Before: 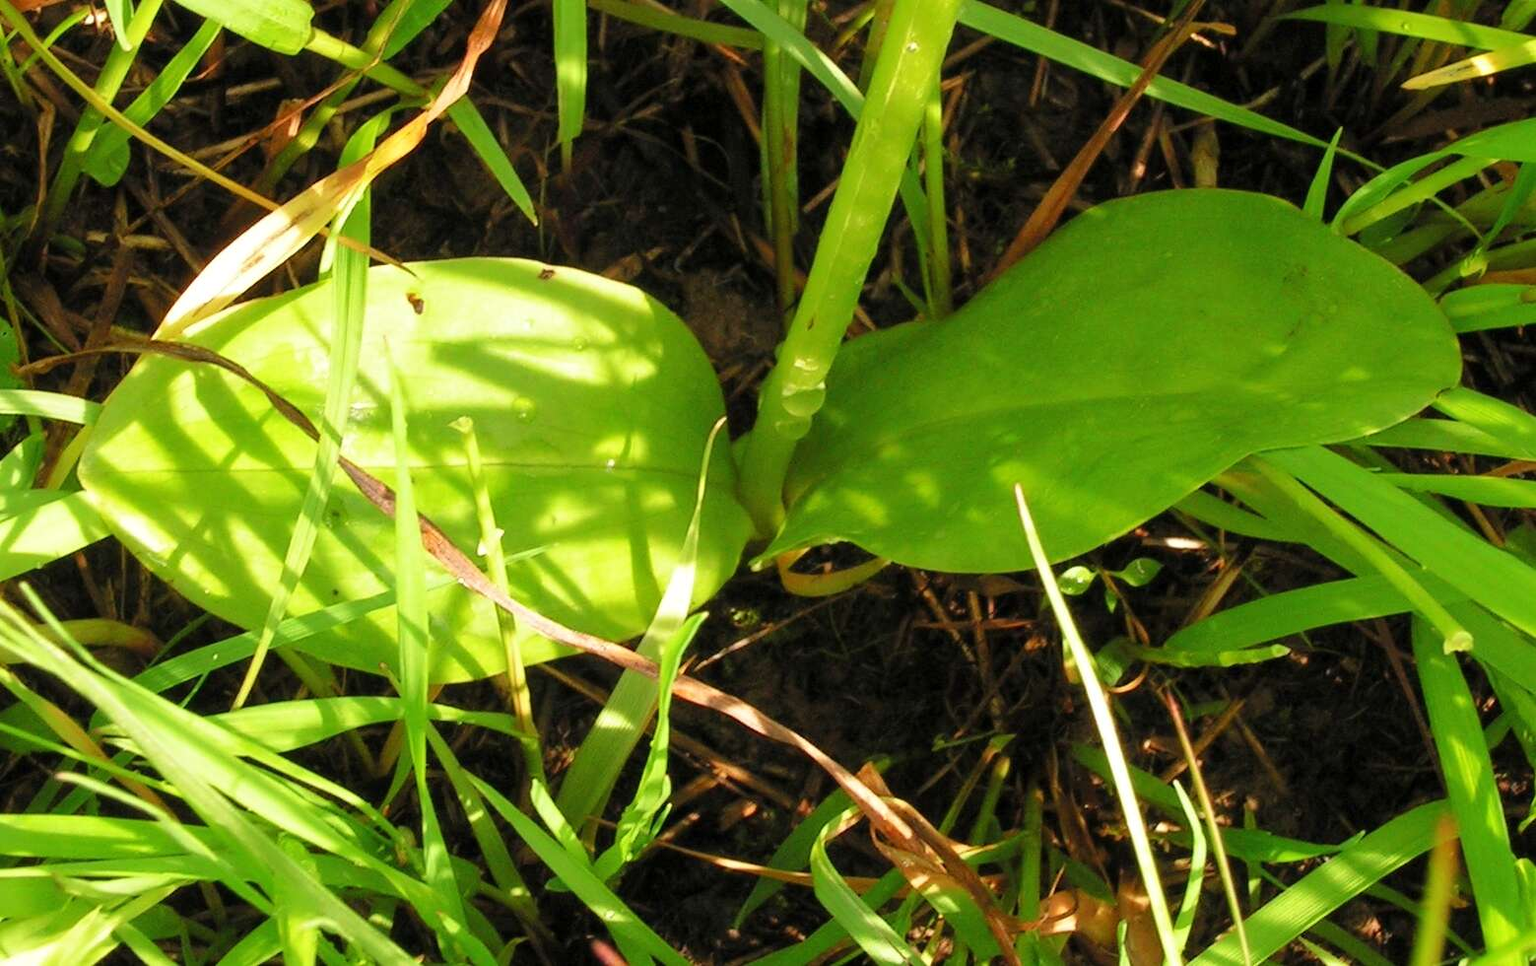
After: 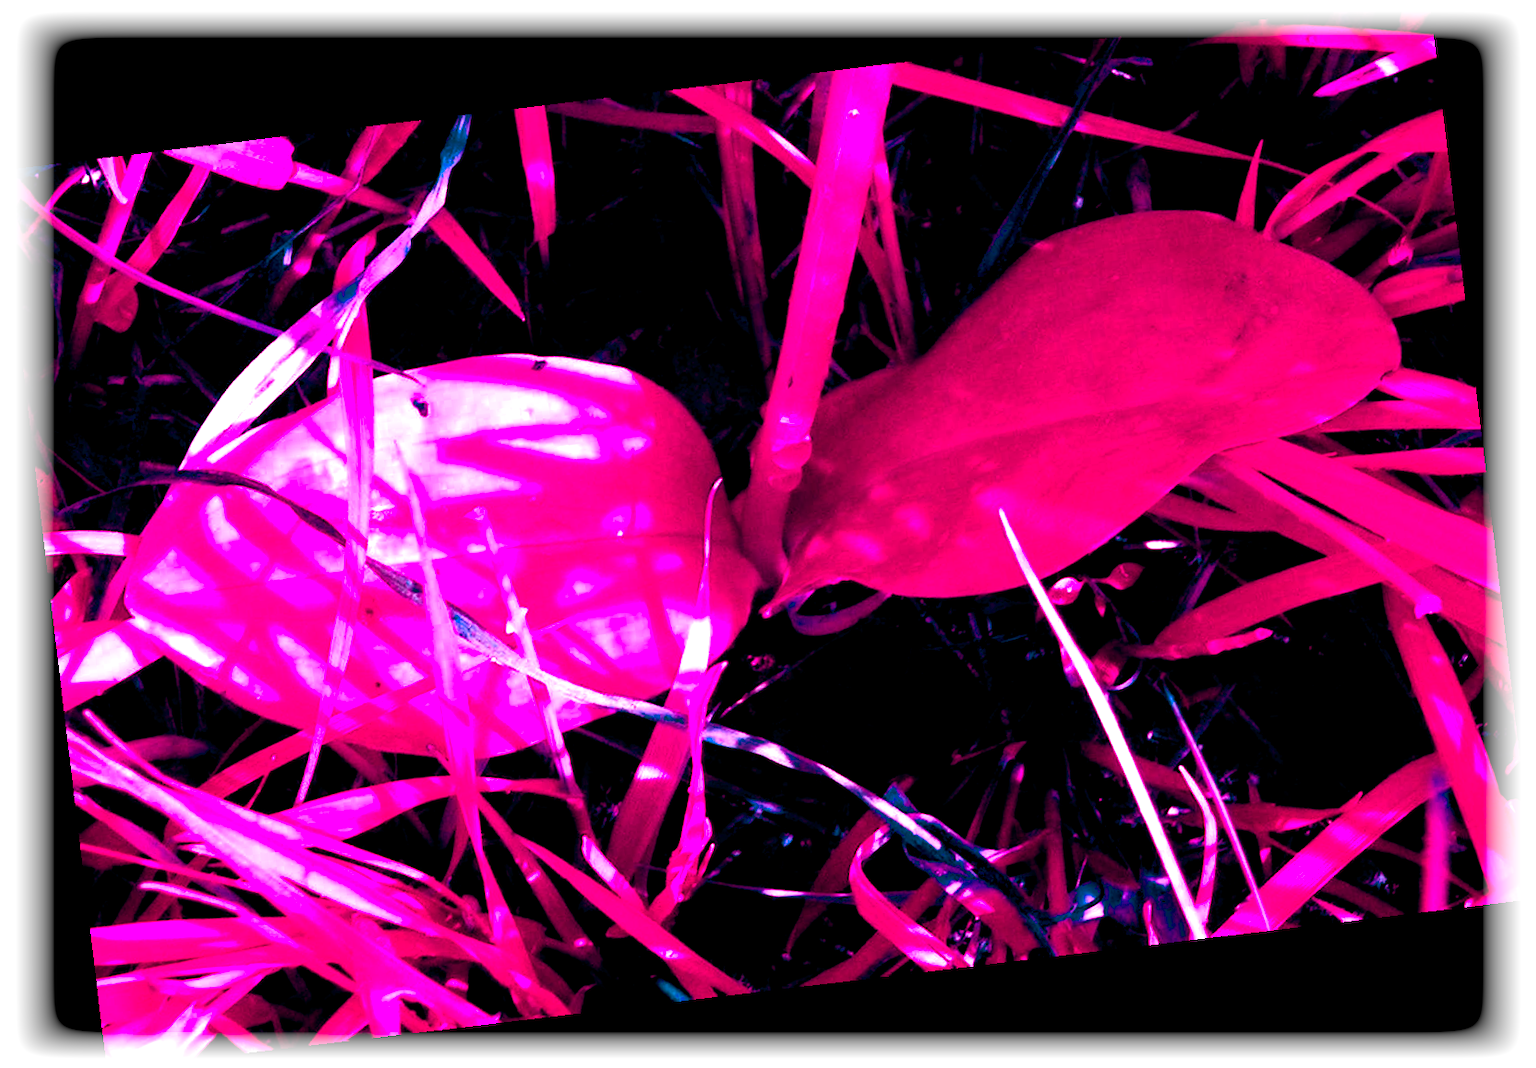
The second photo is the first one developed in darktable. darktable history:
color balance rgb: shadows lift › luminance -18.76%, shadows lift › chroma 35.44%, power › luminance -3.76%, power › hue 142.17°, highlights gain › chroma 7.5%, highlights gain › hue 184.75°, global offset › luminance -0.52%, global offset › chroma 0.91%, global offset › hue 173.36°, shadows fall-off 300%, white fulcrum 2 EV, highlights fall-off 300%, linear chroma grading › shadows 17.19%, linear chroma grading › highlights 61.12%, linear chroma grading › global chroma 50%, hue shift -150.52°, perceptual brilliance grading › global brilliance 12%, mask middle-gray fulcrum 100%, contrast gray fulcrum 38.43%, contrast 35.15%, saturation formula JzAzBz (2021)
vignetting: fall-off start 93%, fall-off radius 5%, brightness 1, saturation -0.49, automatic ratio true, width/height ratio 1.332, shape 0.04, unbound false
rotate and perspective: rotation -6.83°, automatic cropping off
